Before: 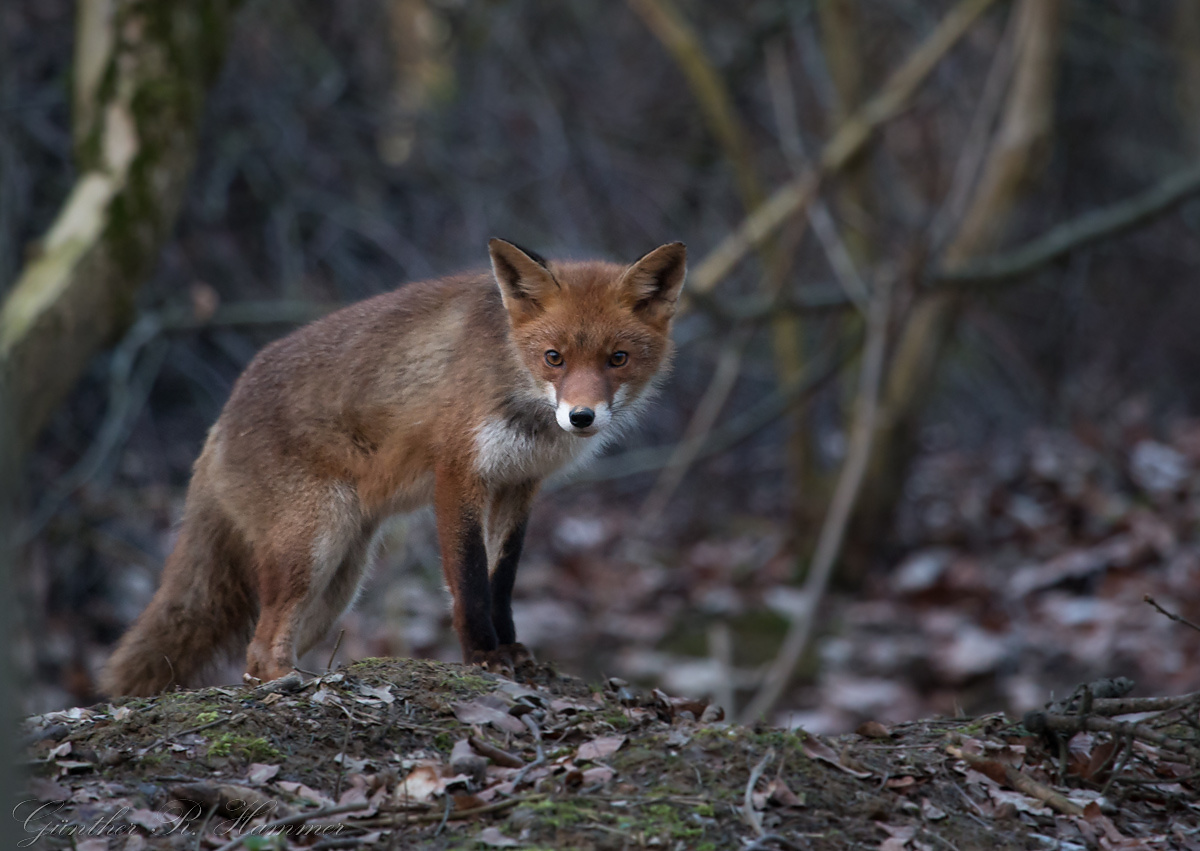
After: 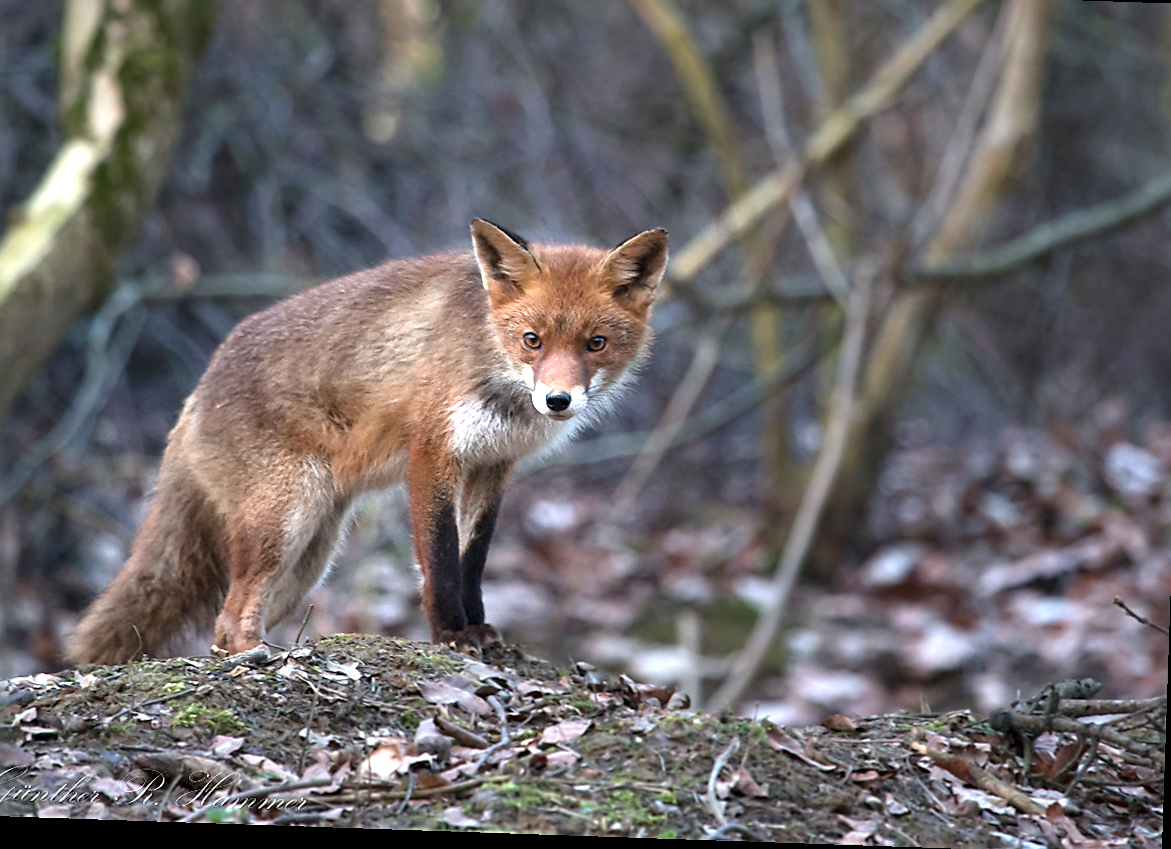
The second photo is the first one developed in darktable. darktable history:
exposure: black level correction 0, exposure 1.452 EV, compensate highlight preservation false
crop and rotate: angle -1.95°, left 3.158%, top 4.122%, right 1.424%, bottom 0.585%
local contrast: mode bilateral grid, contrast 100, coarseness 100, detail 108%, midtone range 0.2
sharpen: on, module defaults
